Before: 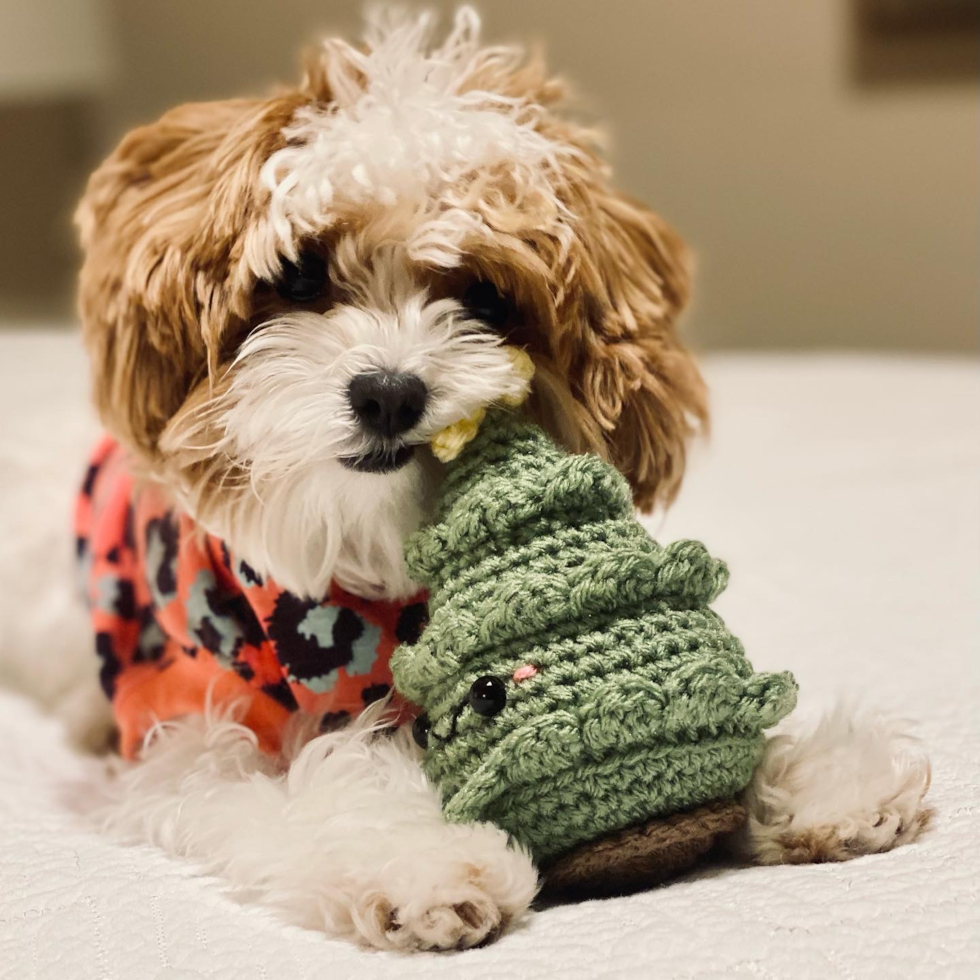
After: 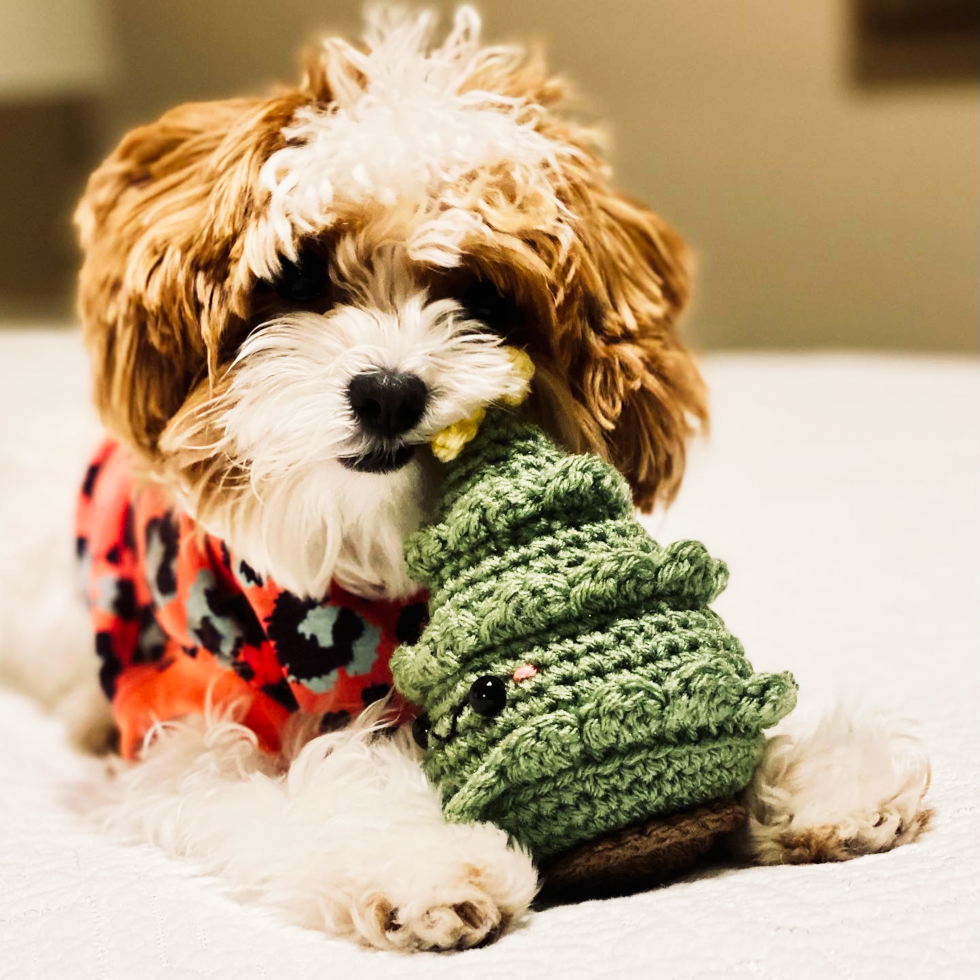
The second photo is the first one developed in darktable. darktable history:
tone curve: curves: ch0 [(0, 0) (0.137, 0.063) (0.255, 0.176) (0.502, 0.502) (0.749, 0.839) (1, 1)], preserve colors none
